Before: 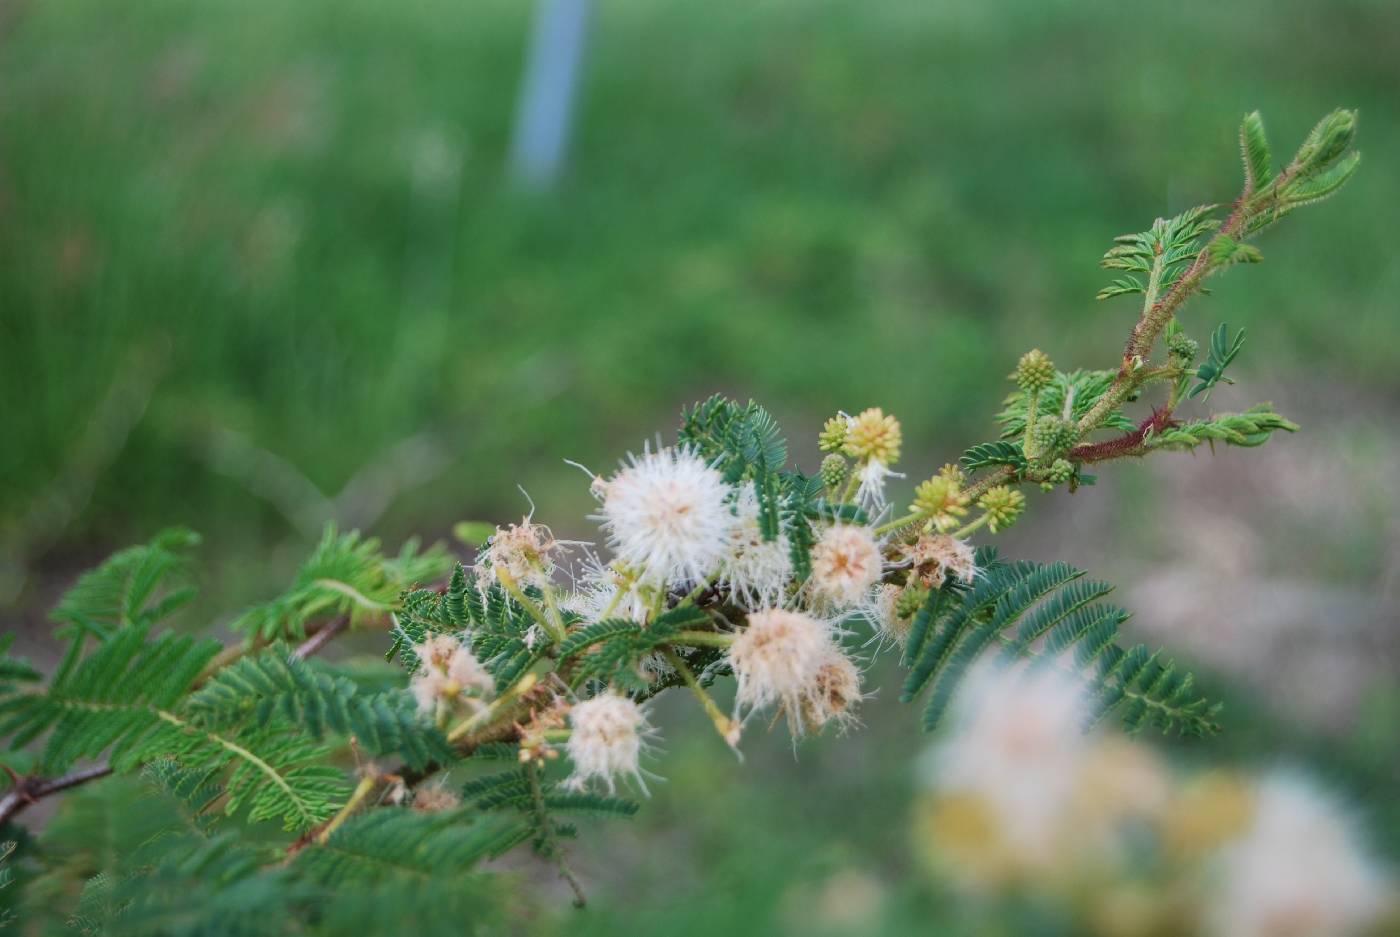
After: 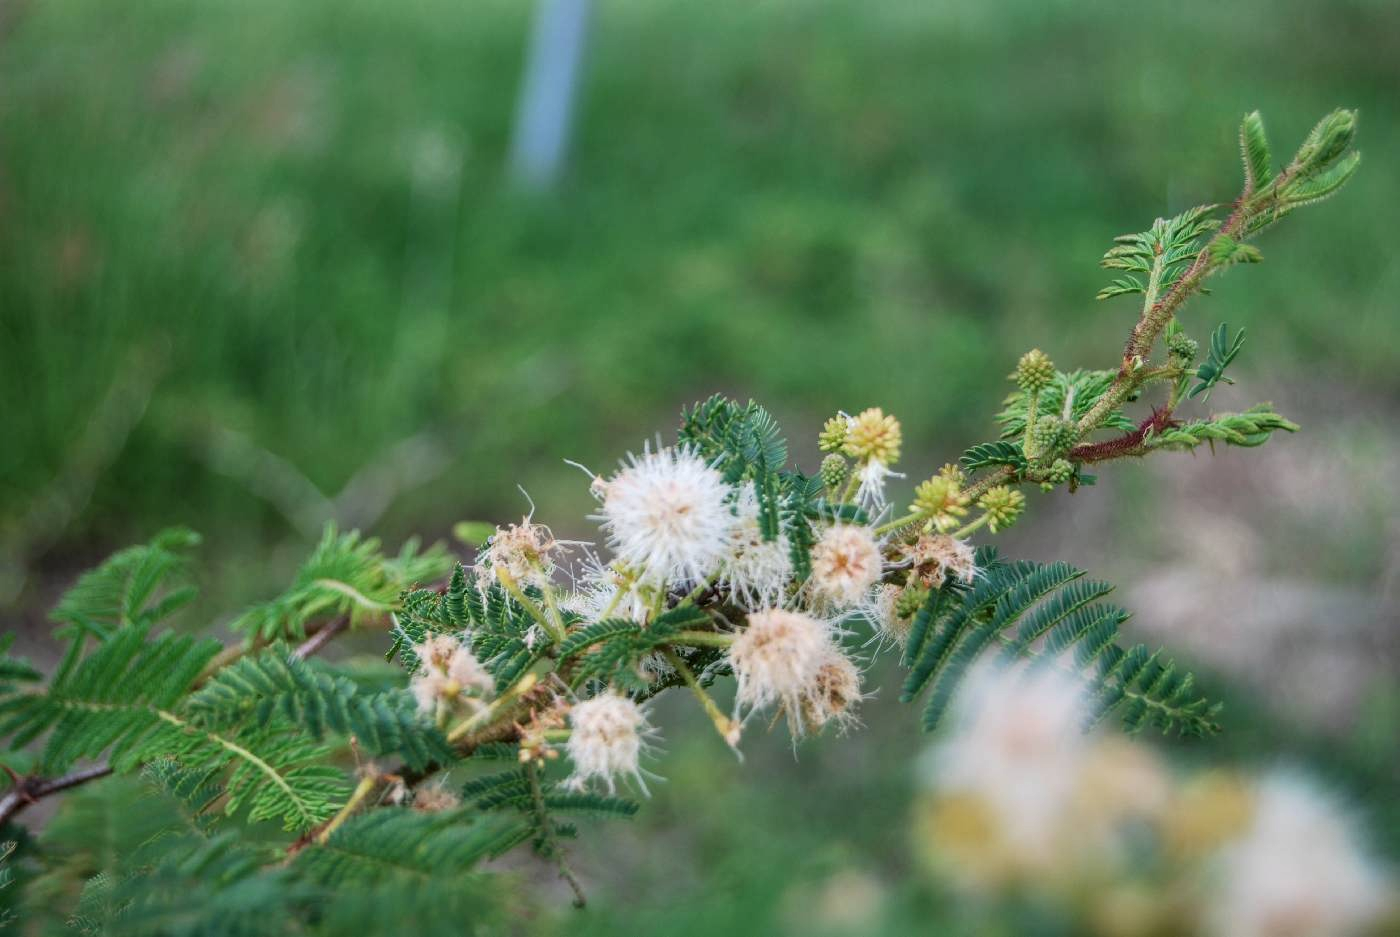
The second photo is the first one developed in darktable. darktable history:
local contrast: highlights 53%, shadows 52%, detail 130%, midtone range 0.452
exposure: exposure -0.01 EV, compensate highlight preservation false
